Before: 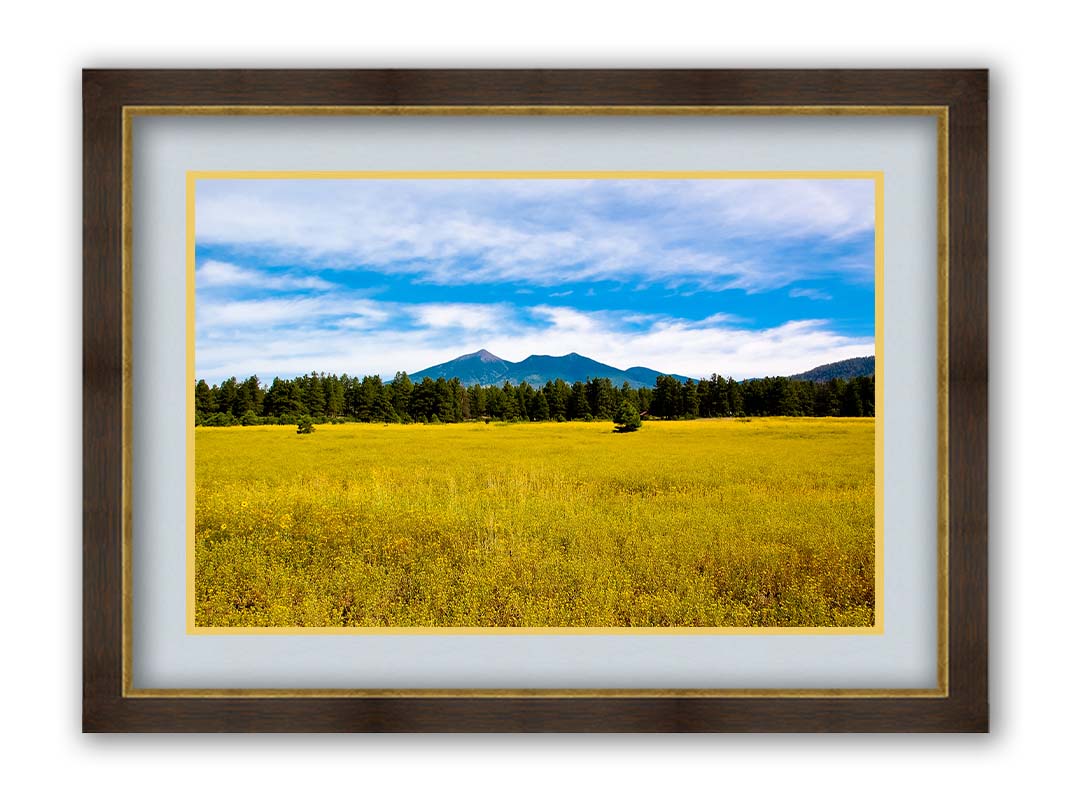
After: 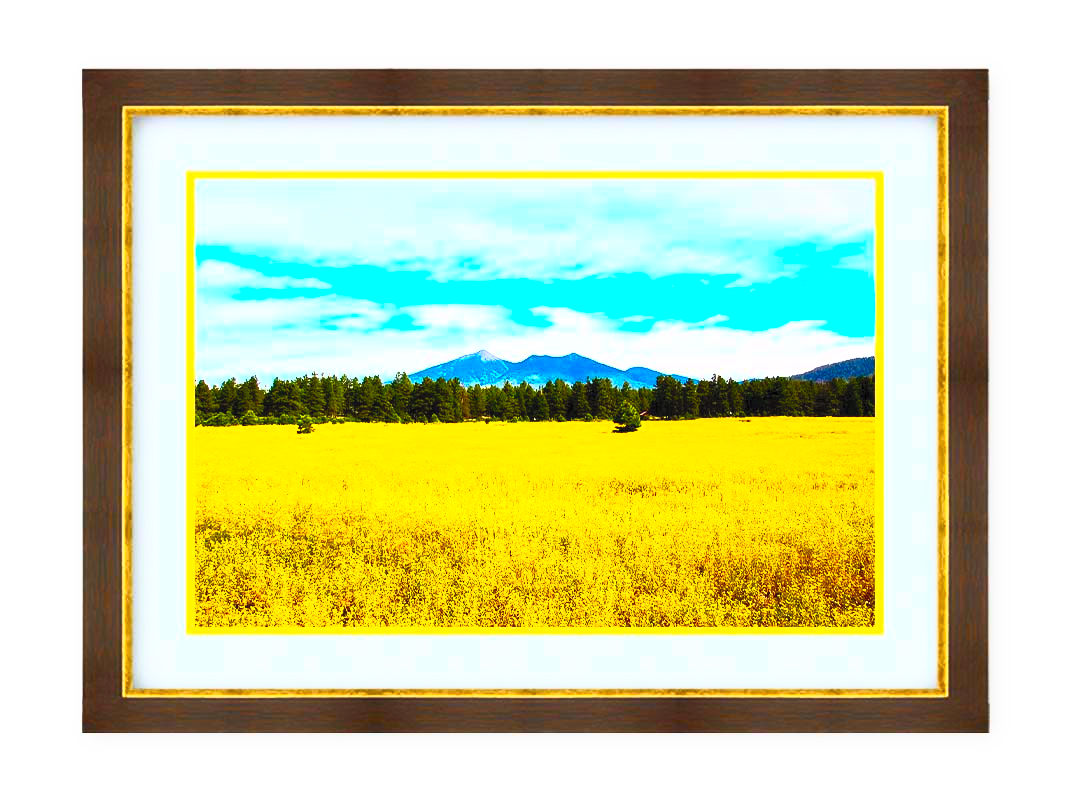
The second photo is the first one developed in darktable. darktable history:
contrast brightness saturation: contrast 0.994, brightness 0.992, saturation 0.982
